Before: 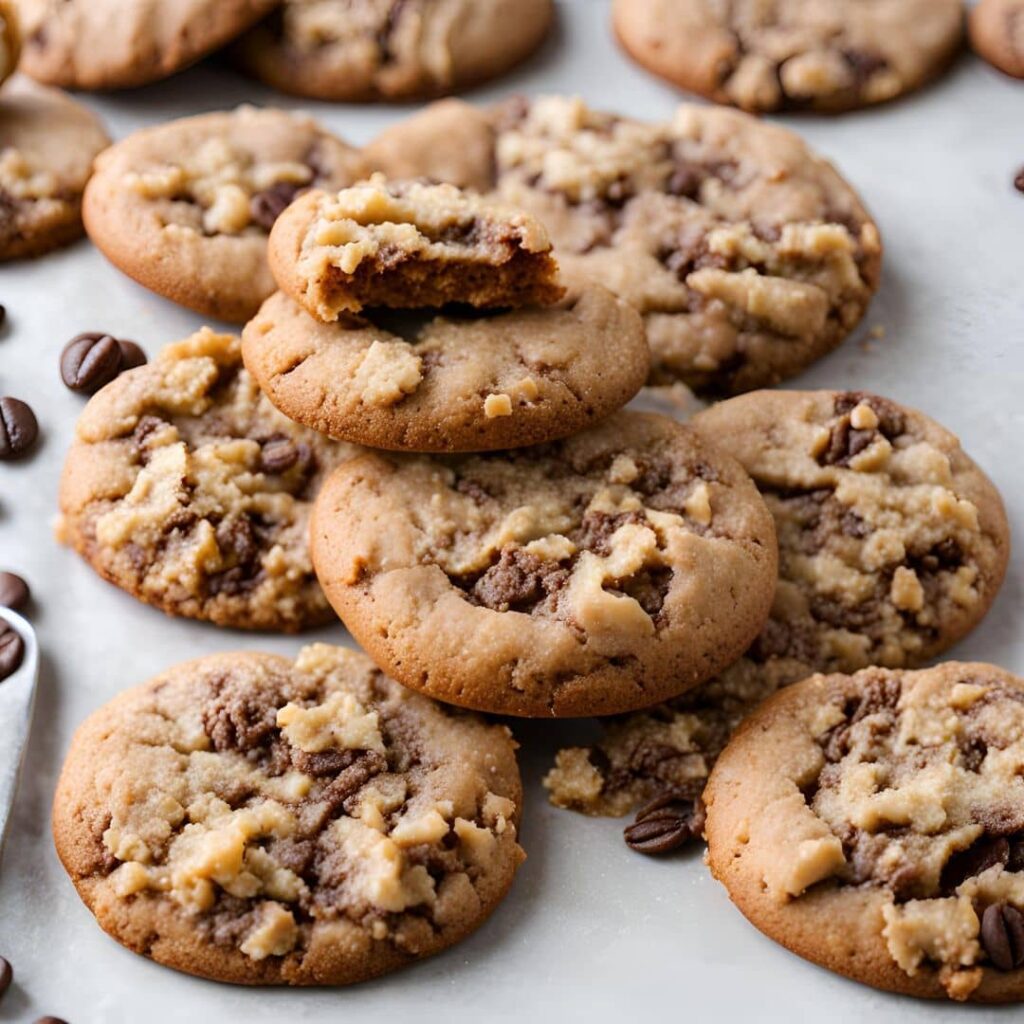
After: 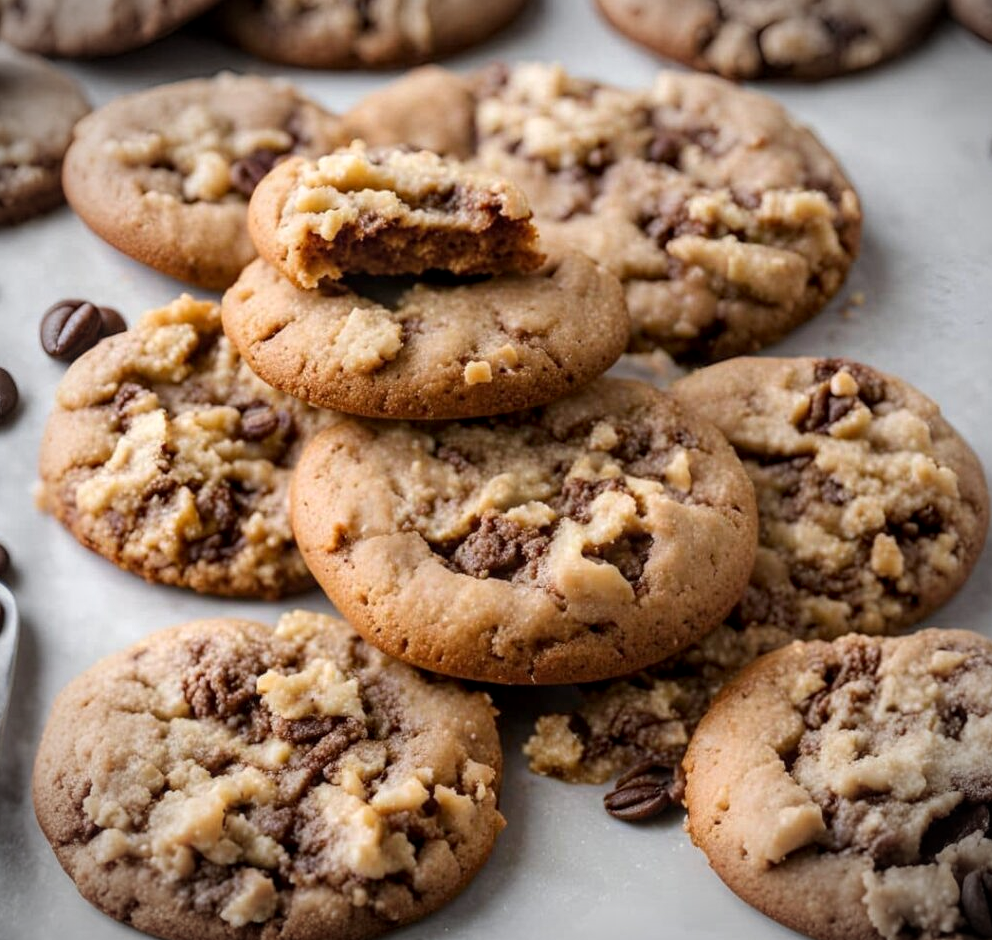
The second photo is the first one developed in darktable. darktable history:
local contrast: on, module defaults
crop: left 1.964%, top 3.251%, right 1.122%, bottom 4.933%
vignetting: automatic ratio true
